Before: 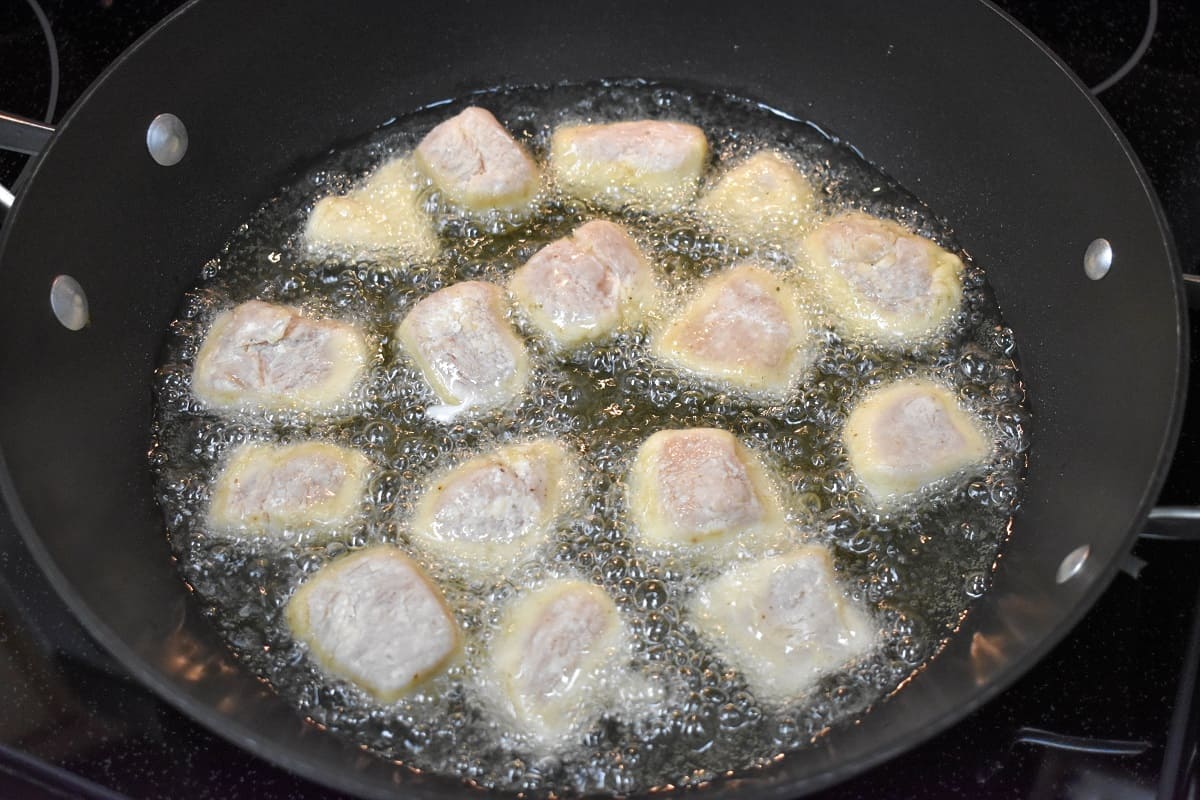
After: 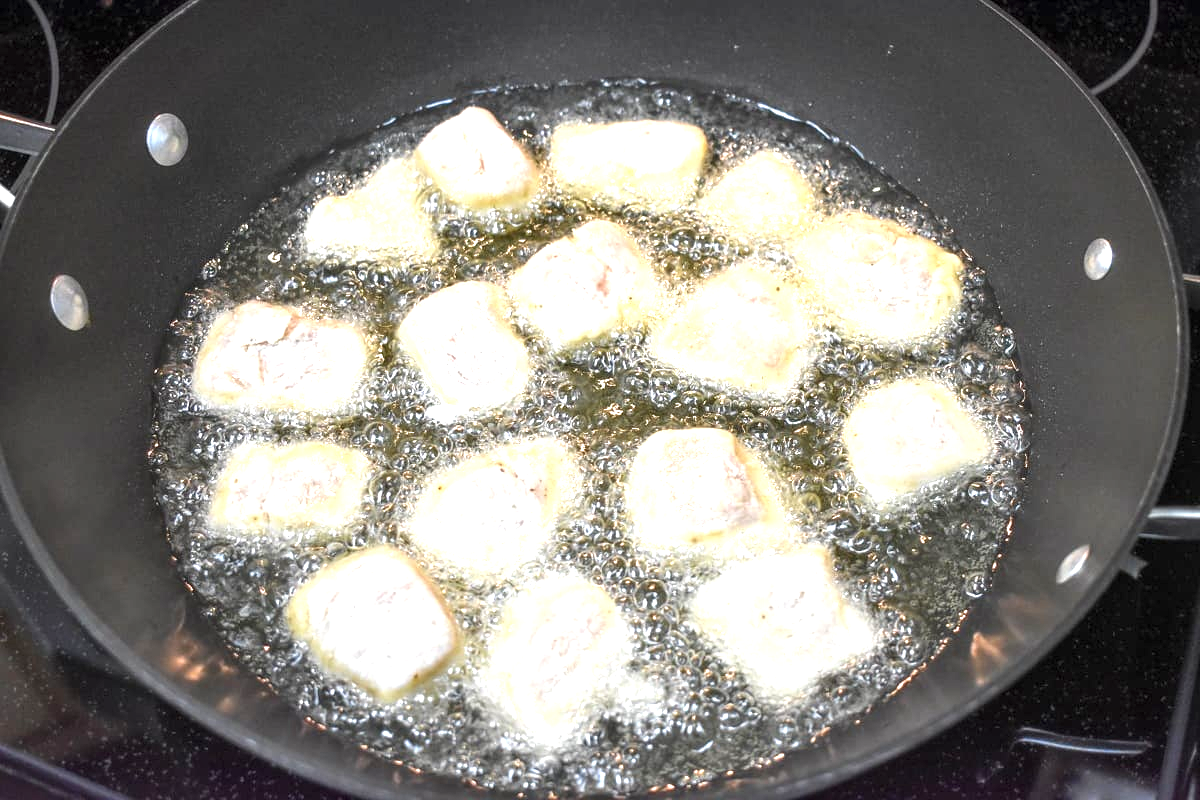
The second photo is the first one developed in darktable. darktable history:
local contrast: on, module defaults
exposure: black level correction 0, exposure 1.199 EV, compensate highlight preservation false
